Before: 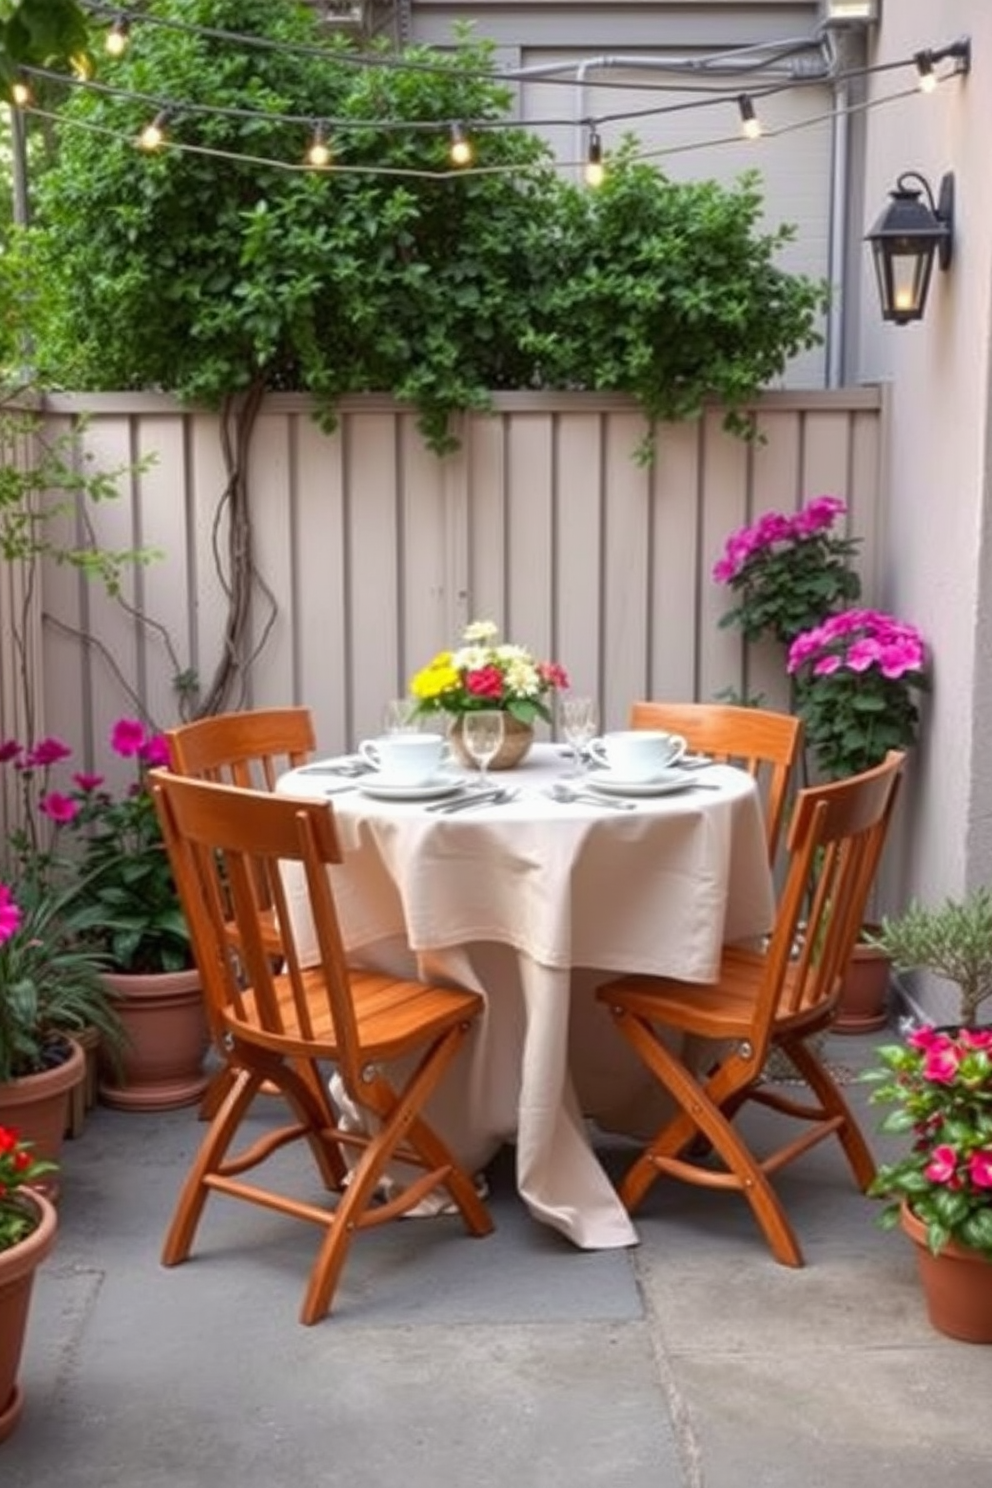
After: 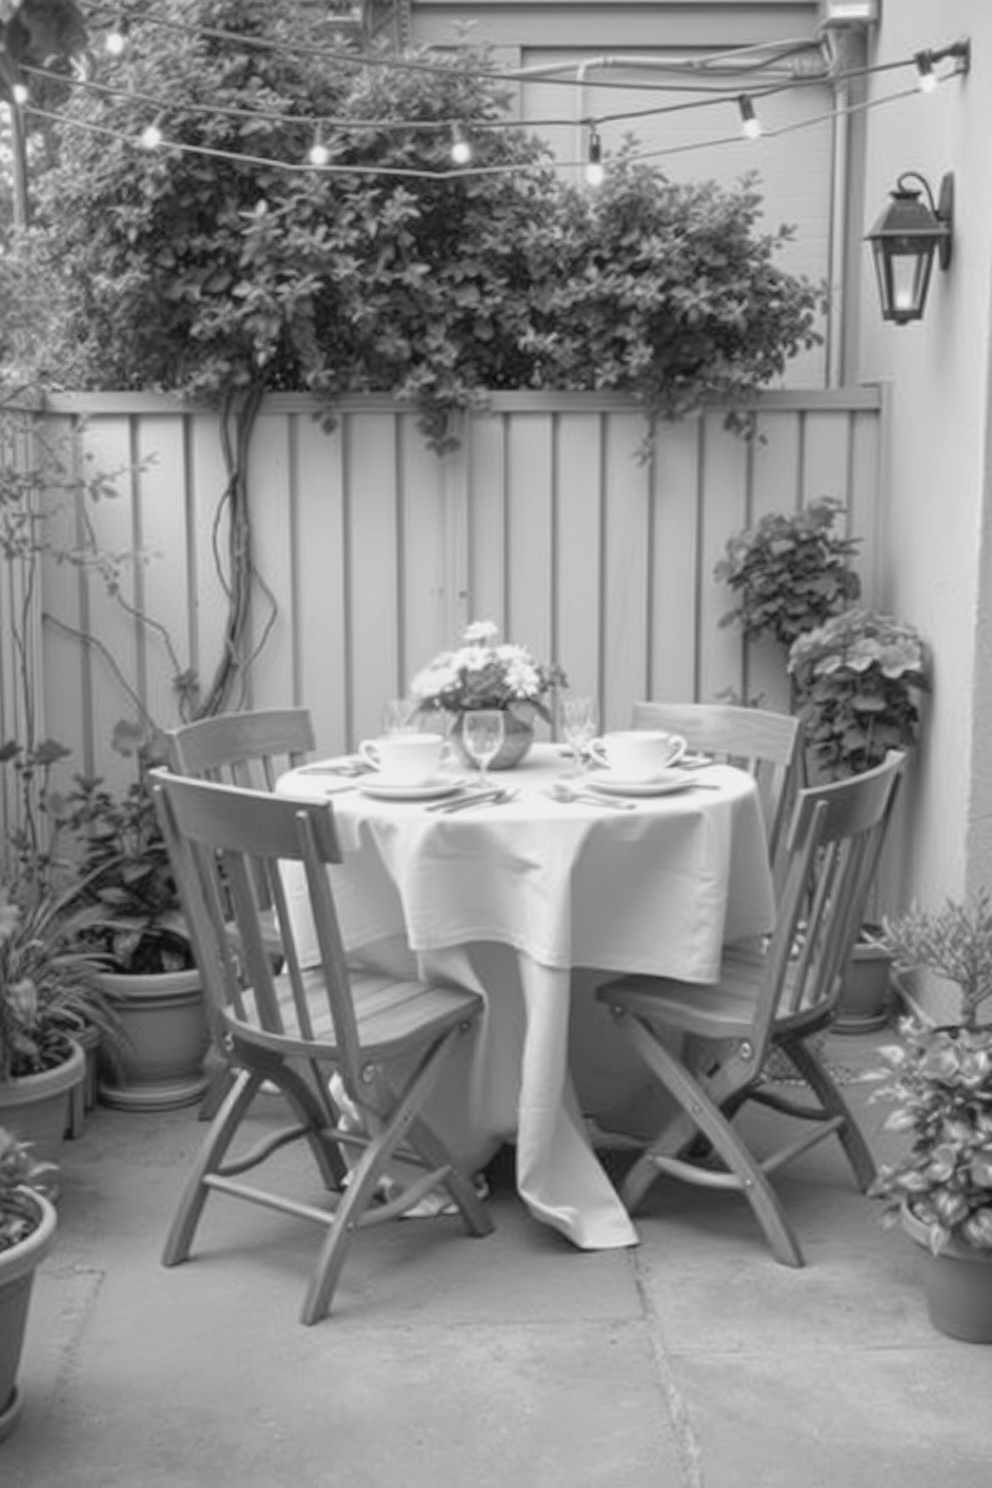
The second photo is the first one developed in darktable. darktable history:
contrast brightness saturation: brightness 0.18, saturation -0.5
monochrome: a 73.58, b 64.21
